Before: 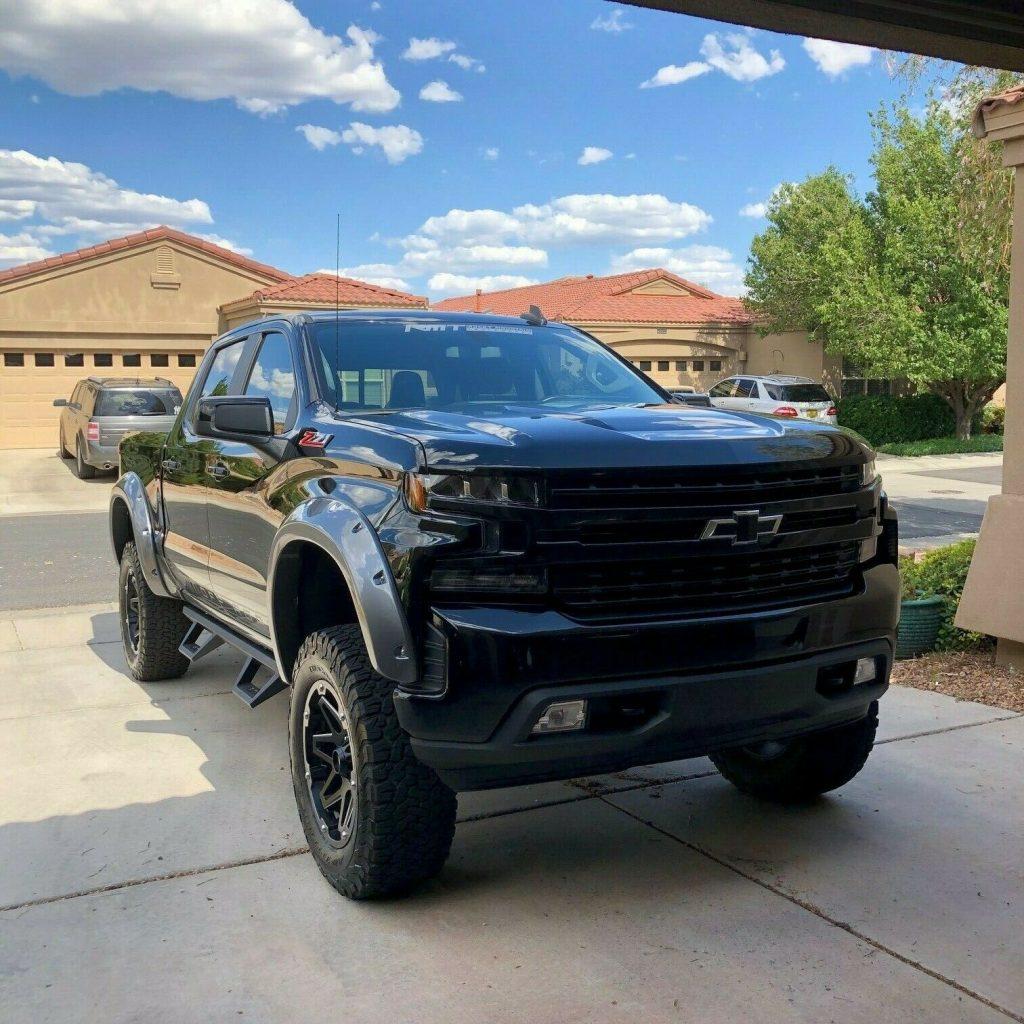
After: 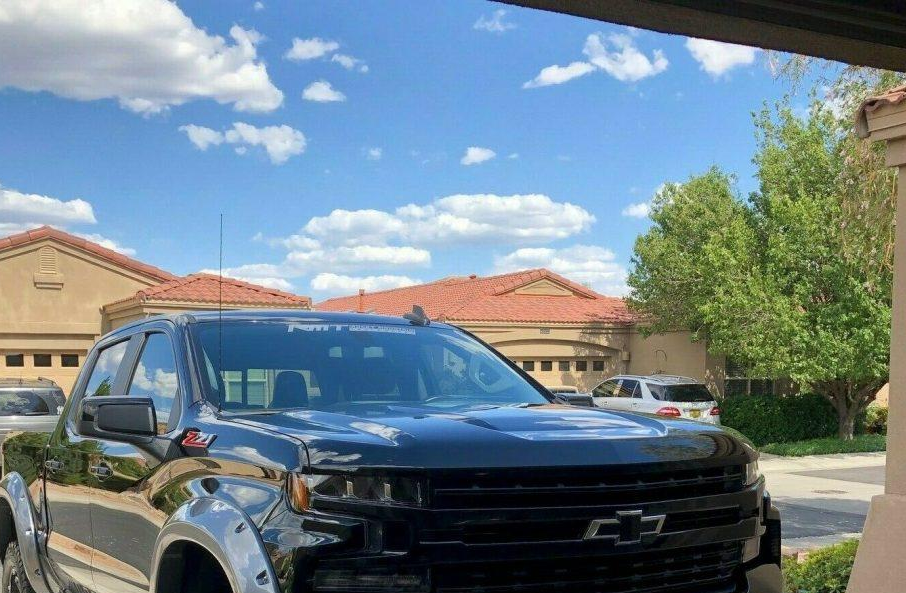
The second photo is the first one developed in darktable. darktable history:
crop and rotate: left 11.46%, bottom 42.049%
